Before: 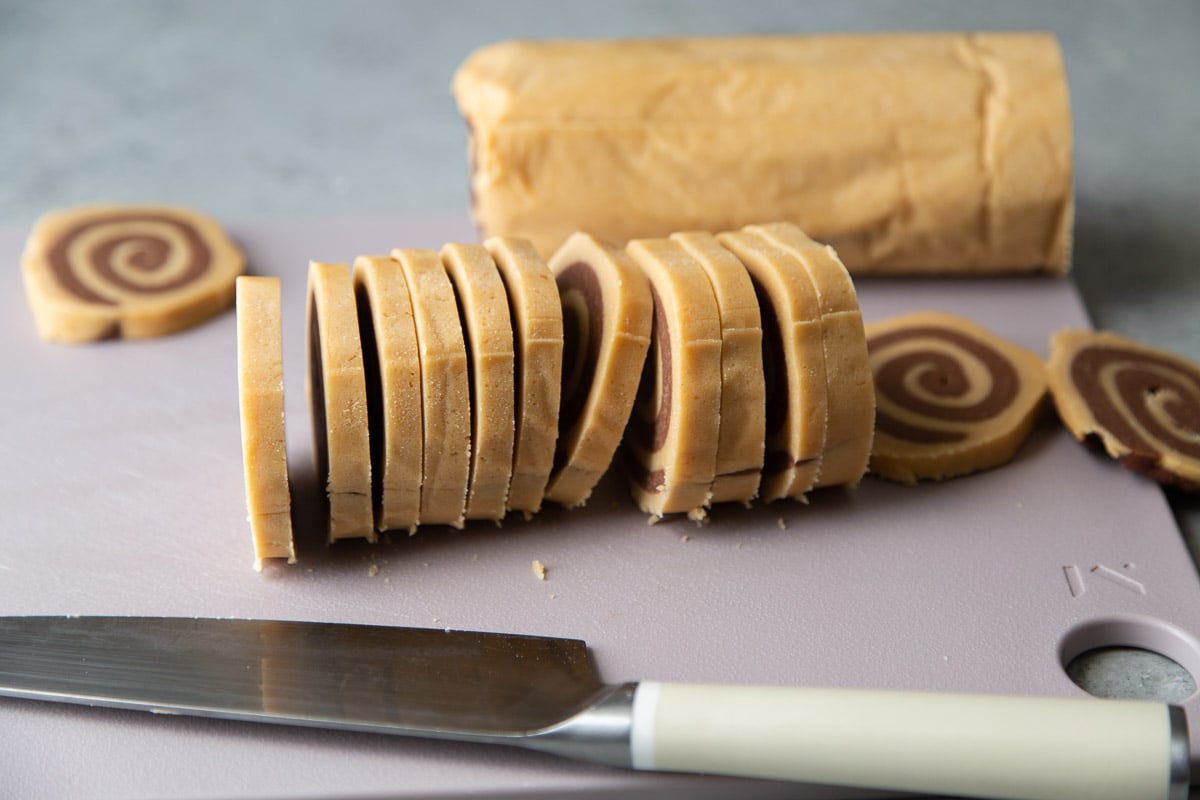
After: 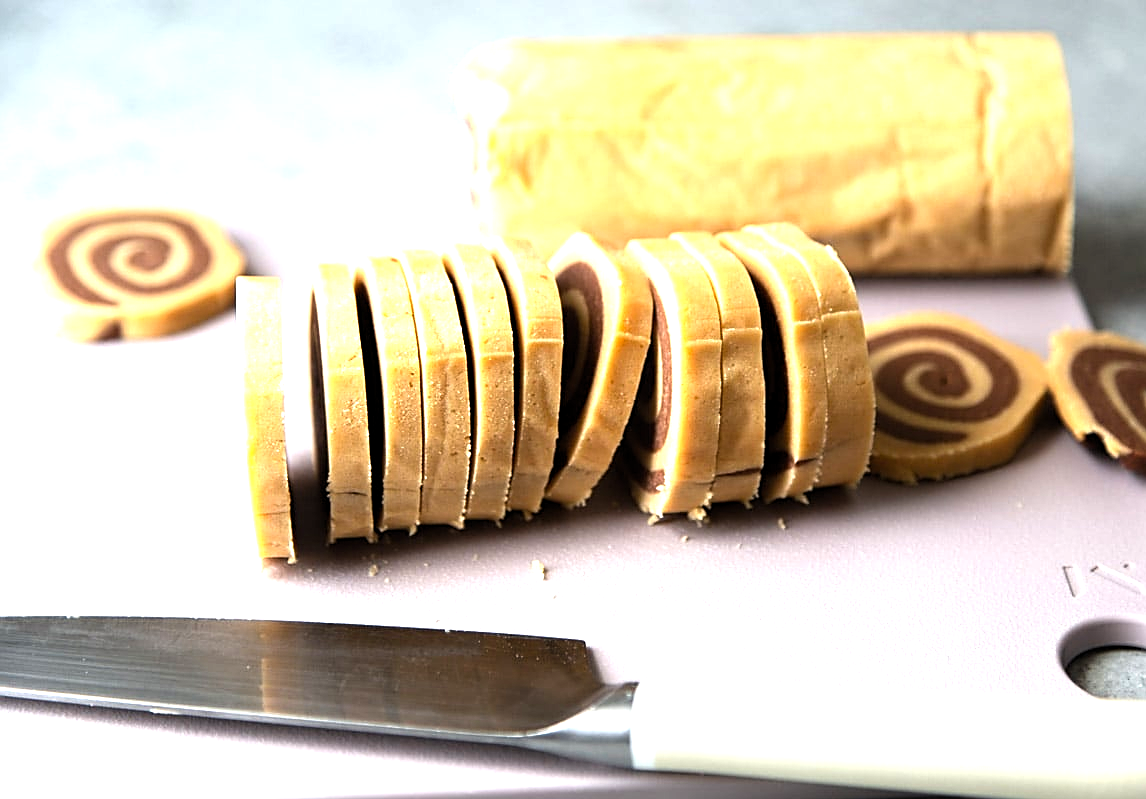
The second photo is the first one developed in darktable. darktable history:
crop: right 4.449%, bottom 0.016%
sharpen: on, module defaults
levels: black 0.089%, levels [0.012, 0.367, 0.697]
